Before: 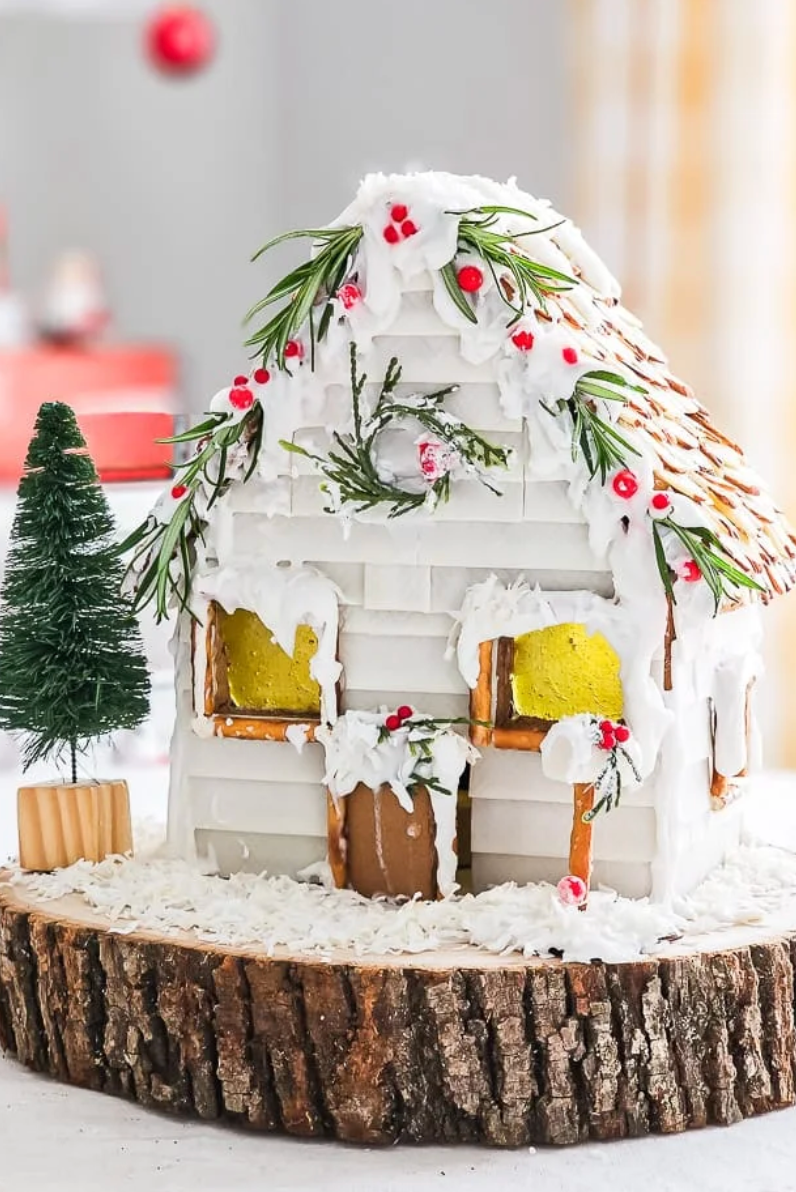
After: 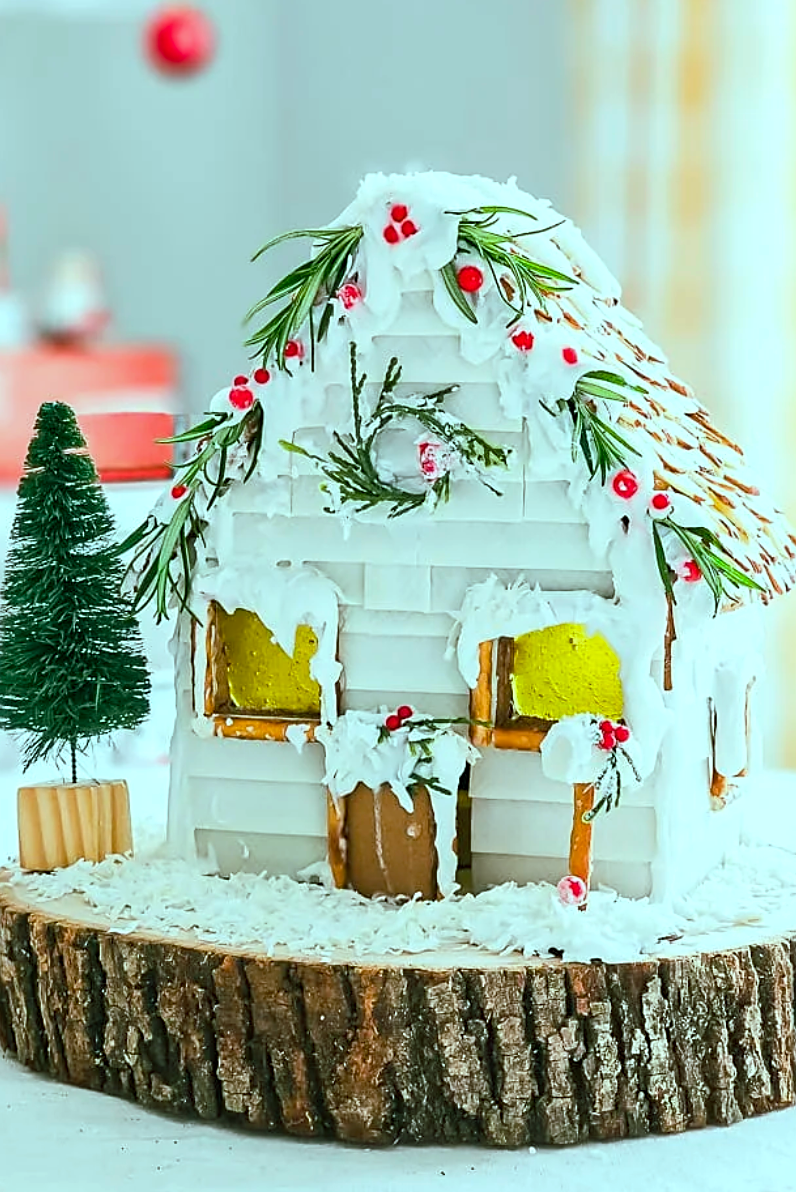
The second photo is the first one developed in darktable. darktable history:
color balance rgb: shadows lift › chroma 11.71%, shadows lift › hue 133.46°, highlights gain › chroma 4%, highlights gain › hue 200.2°, perceptual saturation grading › global saturation 18.05%
sharpen: on, module defaults
